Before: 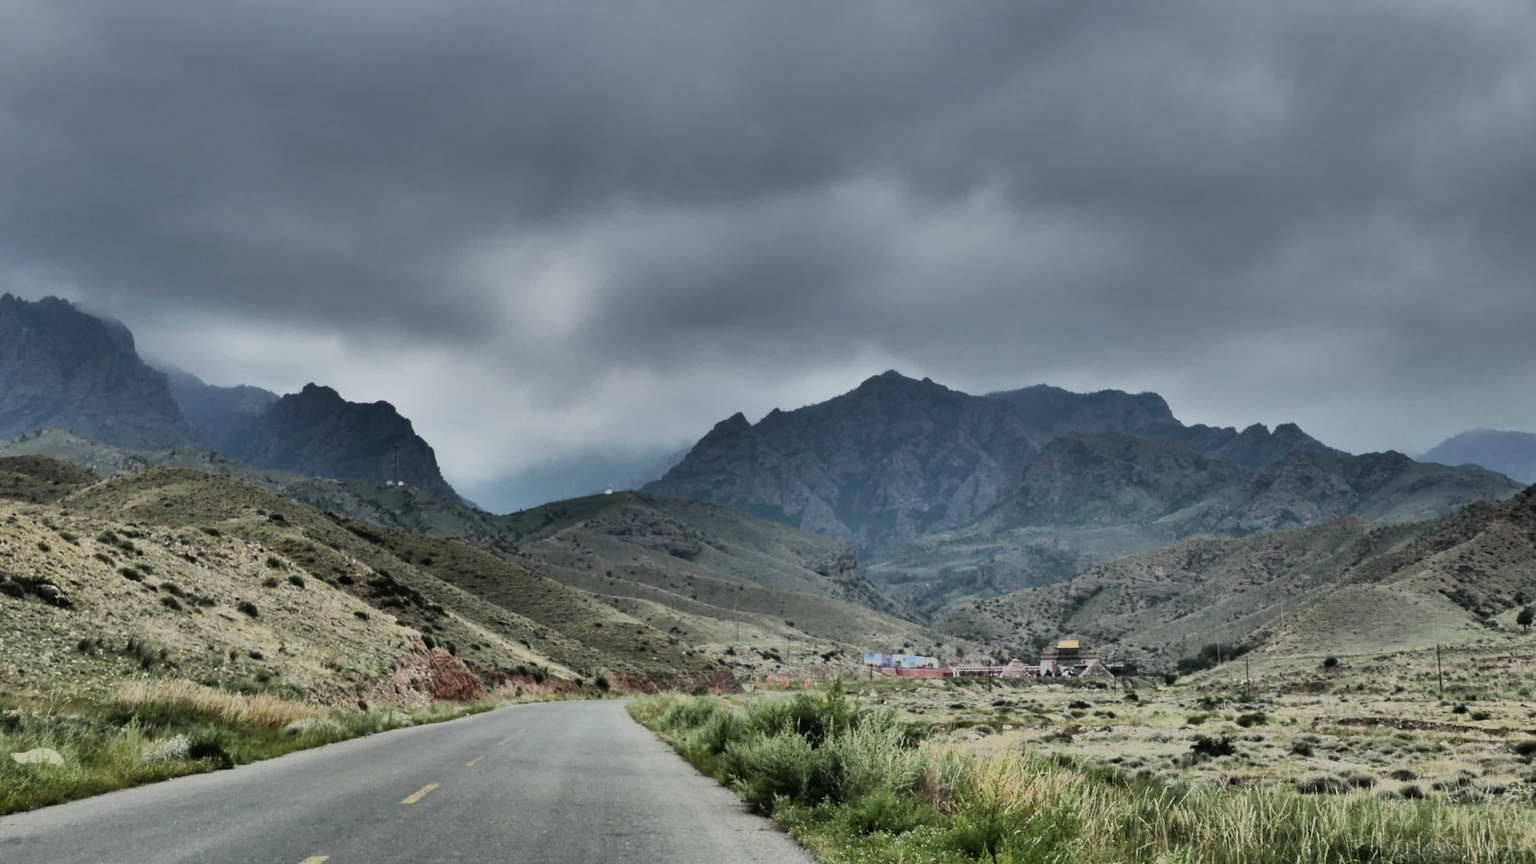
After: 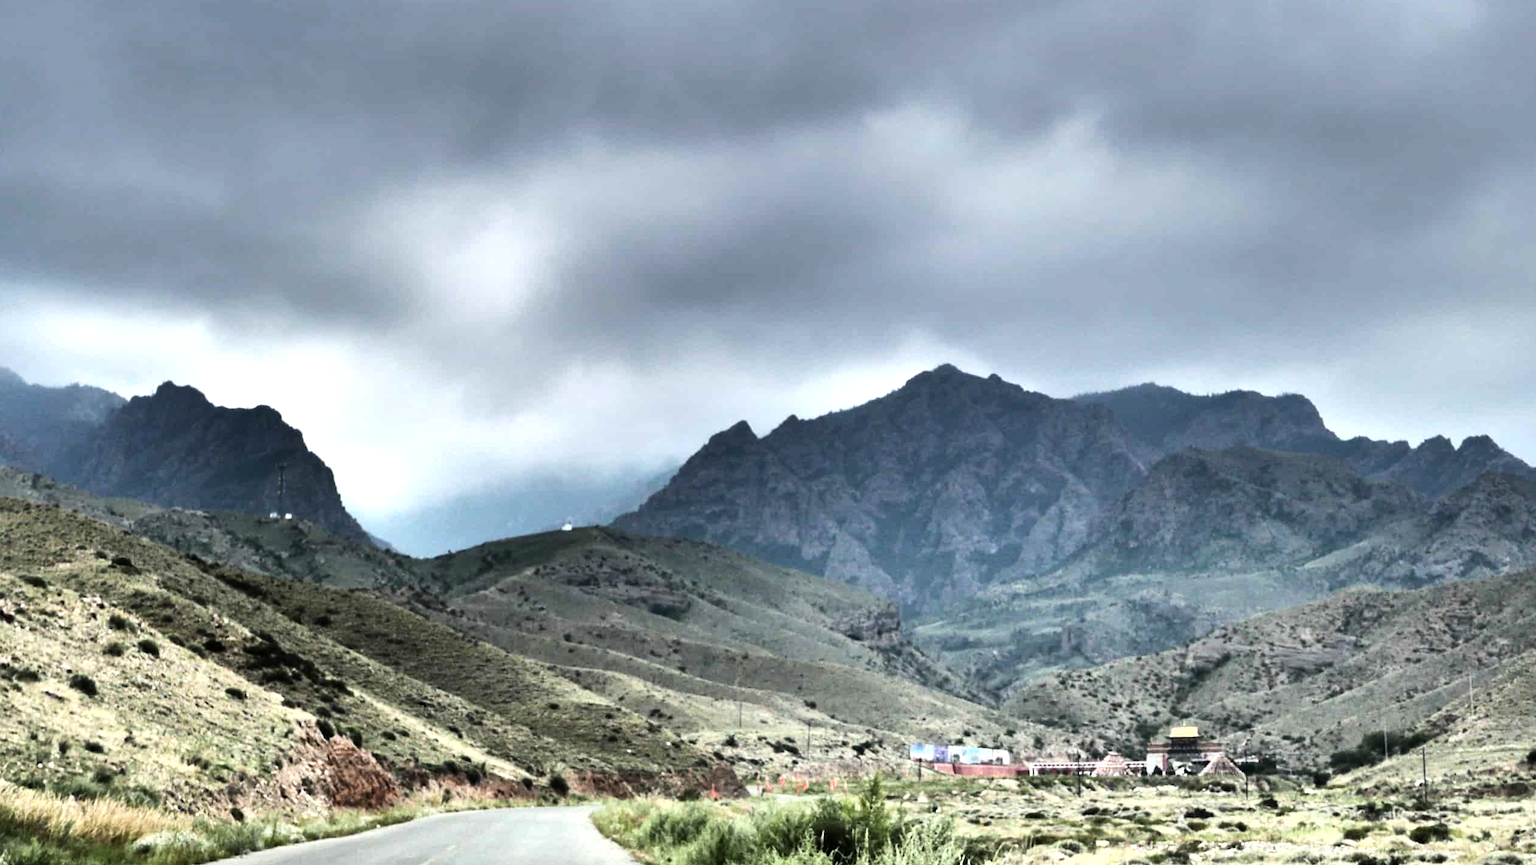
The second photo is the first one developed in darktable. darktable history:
crop and rotate: left 12.145%, top 11.459%, right 13.301%, bottom 13.854%
tone equalizer: -8 EV -0.744 EV, -7 EV -0.691 EV, -6 EV -0.624 EV, -5 EV -0.405 EV, -3 EV 0.381 EV, -2 EV 0.6 EV, -1 EV 0.678 EV, +0 EV 0.747 EV, edges refinement/feathering 500, mask exposure compensation -1.57 EV, preserve details no
exposure: black level correction 0.001, exposure 0.498 EV, compensate highlight preservation false
